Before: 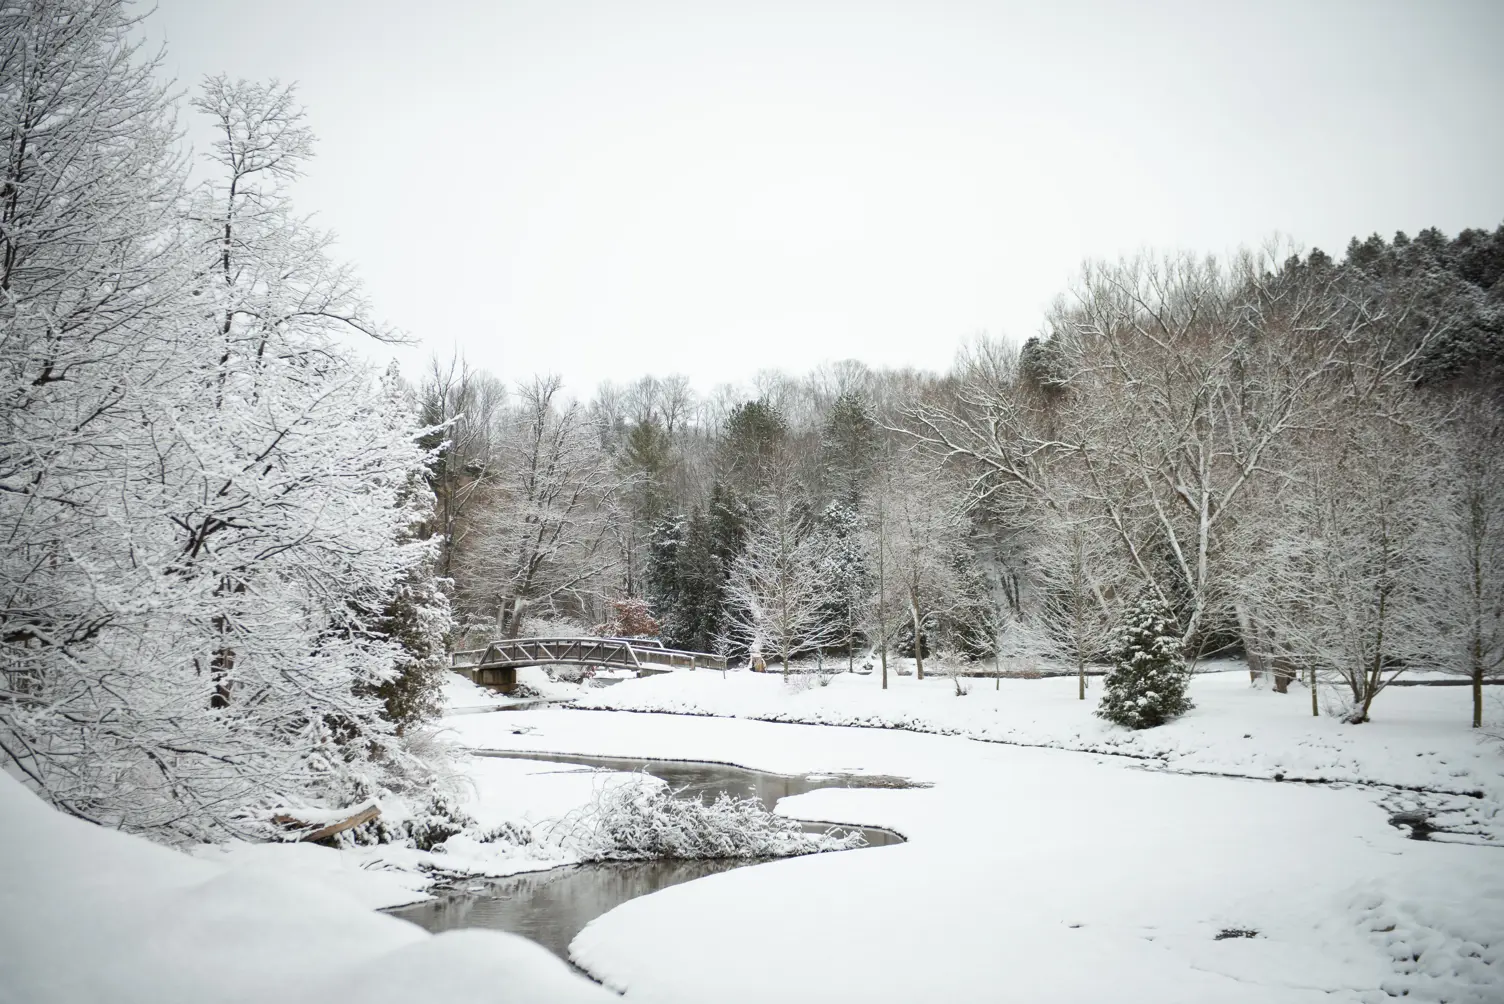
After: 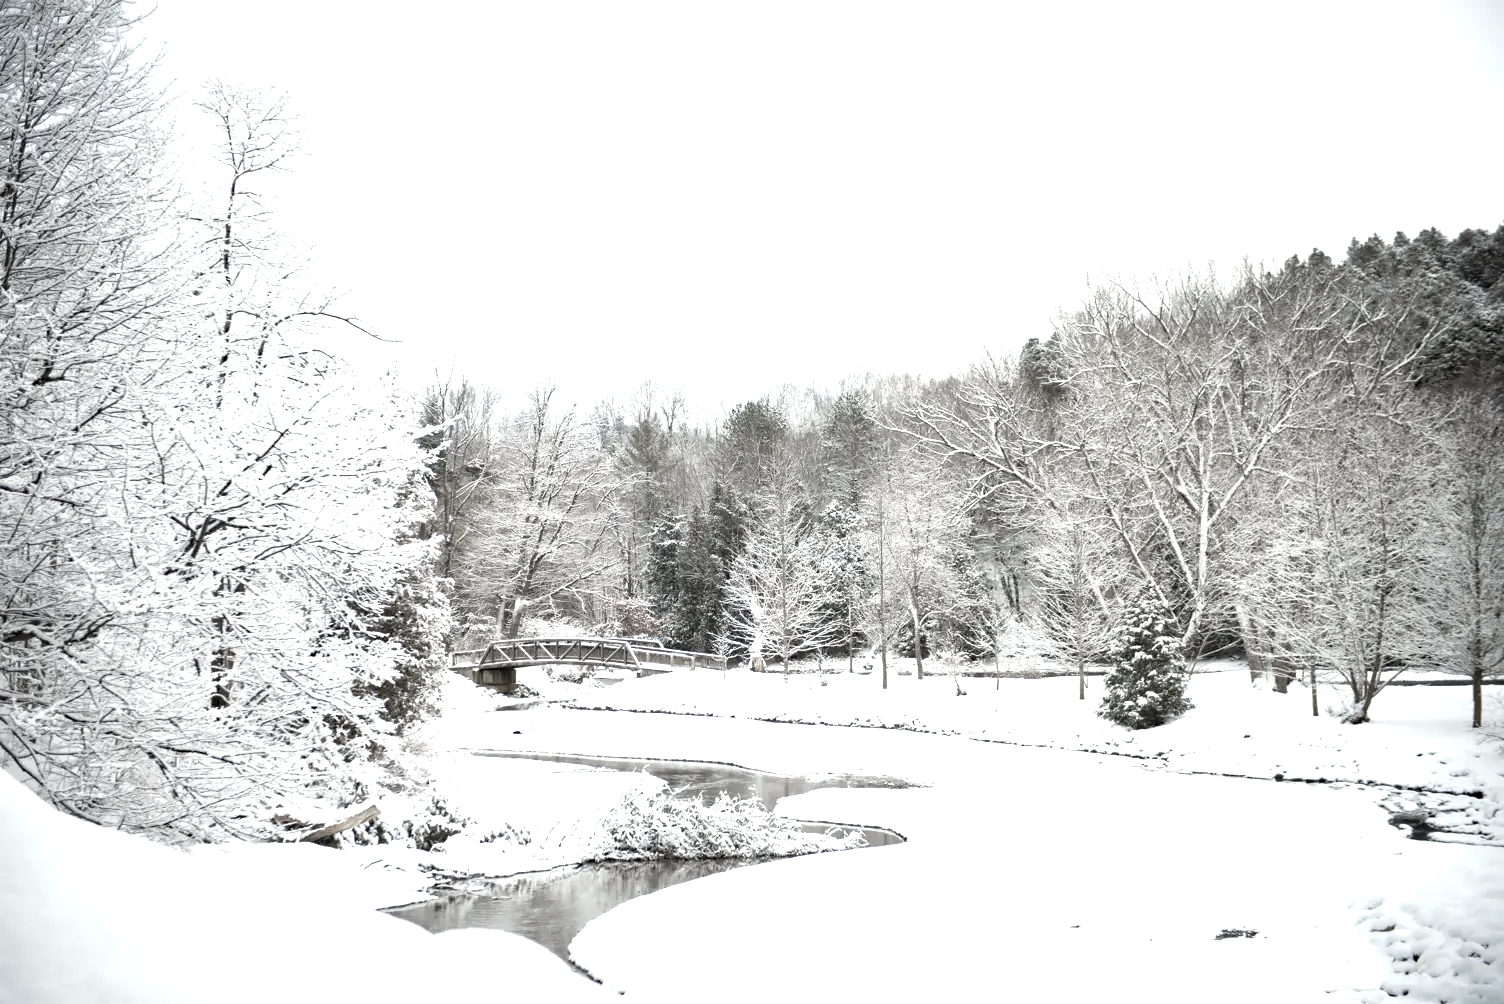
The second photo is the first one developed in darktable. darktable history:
color zones: curves: ch1 [(0.238, 0.163) (0.476, 0.2) (0.733, 0.322) (0.848, 0.134)]
haze removal: compatibility mode true, adaptive false
exposure: exposure 1 EV, compensate highlight preservation false
